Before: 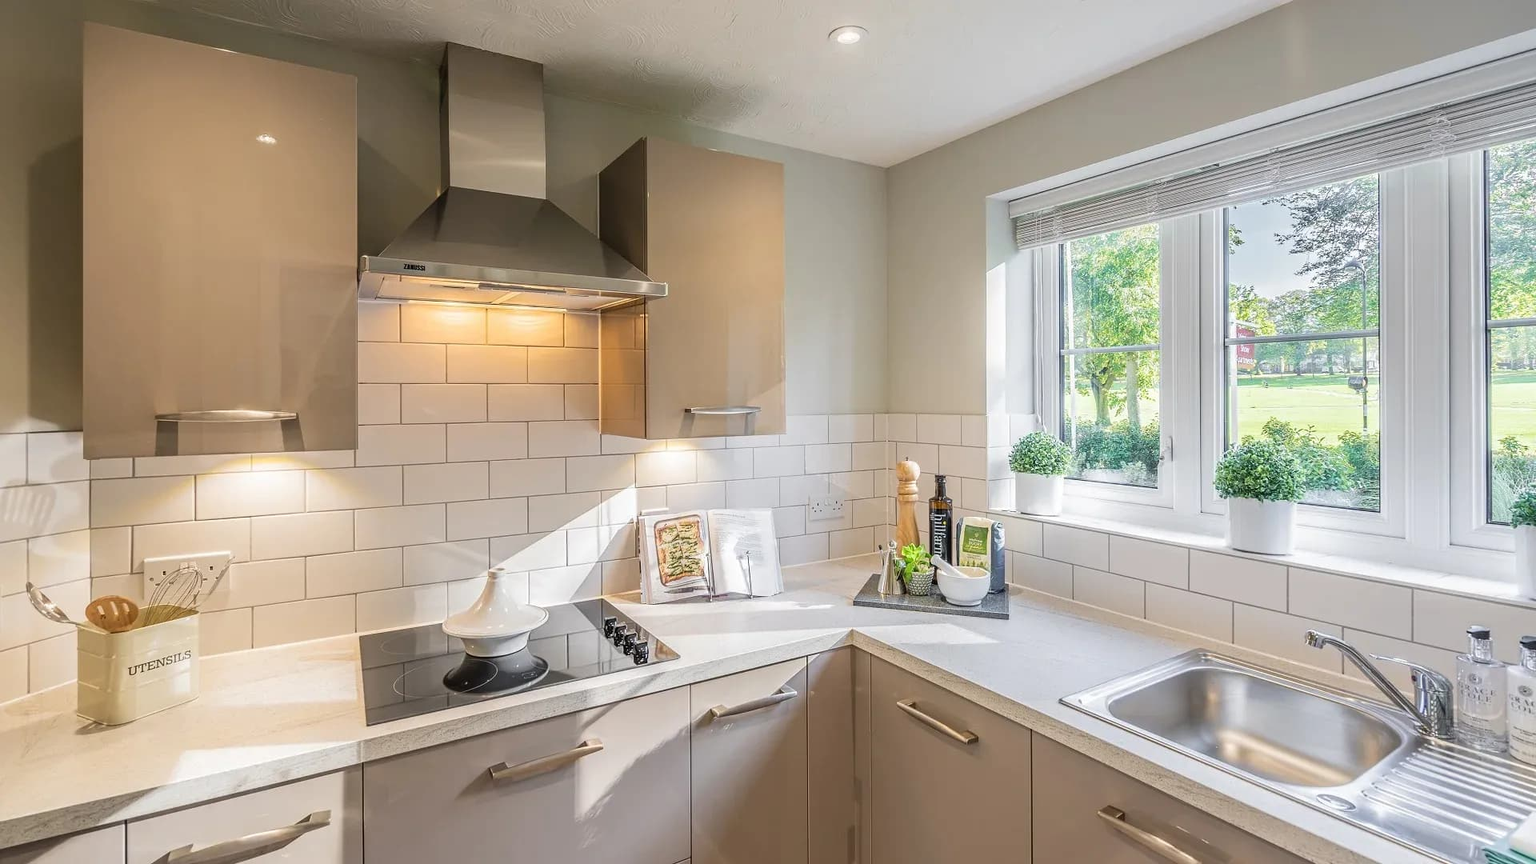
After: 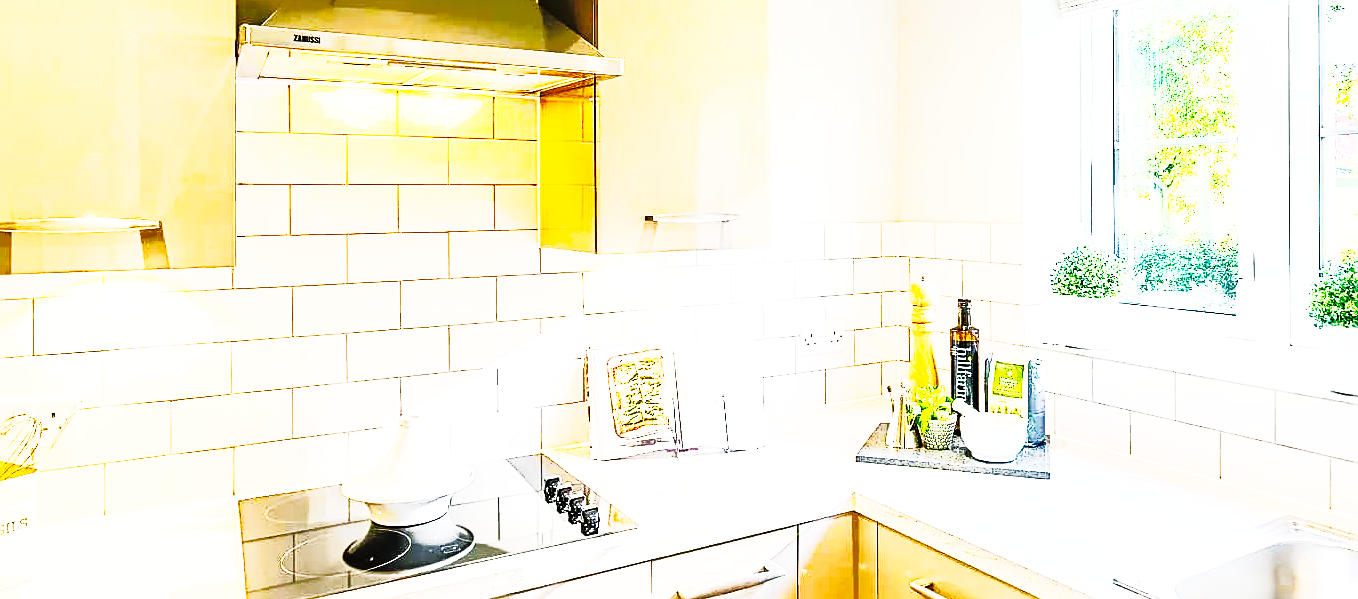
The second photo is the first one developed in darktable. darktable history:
crop: left 10.994%, top 27.403%, right 18.239%, bottom 17.046%
color balance rgb: shadows lift › chroma 2.012%, shadows lift › hue 137.88°, linear chroma grading › shadows -7.589%, linear chroma grading › global chroma 9.765%, perceptual saturation grading › global saturation 27.511%, perceptual saturation grading › highlights -25.43%, perceptual saturation grading › shadows 25.207%, perceptual brilliance grading › global brilliance 18.042%
tone curve: curves: ch0 [(0, 0) (0.003, 0.004) (0.011, 0.006) (0.025, 0.008) (0.044, 0.012) (0.069, 0.017) (0.1, 0.021) (0.136, 0.029) (0.177, 0.043) (0.224, 0.062) (0.277, 0.108) (0.335, 0.166) (0.399, 0.301) (0.468, 0.467) (0.543, 0.64) (0.623, 0.803) (0.709, 0.908) (0.801, 0.969) (0.898, 0.988) (1, 1)], preserve colors none
contrast brightness saturation: saturation -0.027
shadows and highlights: highlights -59.79
base curve: curves: ch0 [(0, 0.003) (0.001, 0.002) (0.006, 0.004) (0.02, 0.022) (0.048, 0.086) (0.094, 0.234) (0.162, 0.431) (0.258, 0.629) (0.385, 0.8) (0.548, 0.918) (0.751, 0.988) (1, 1)]
sharpen: on, module defaults
